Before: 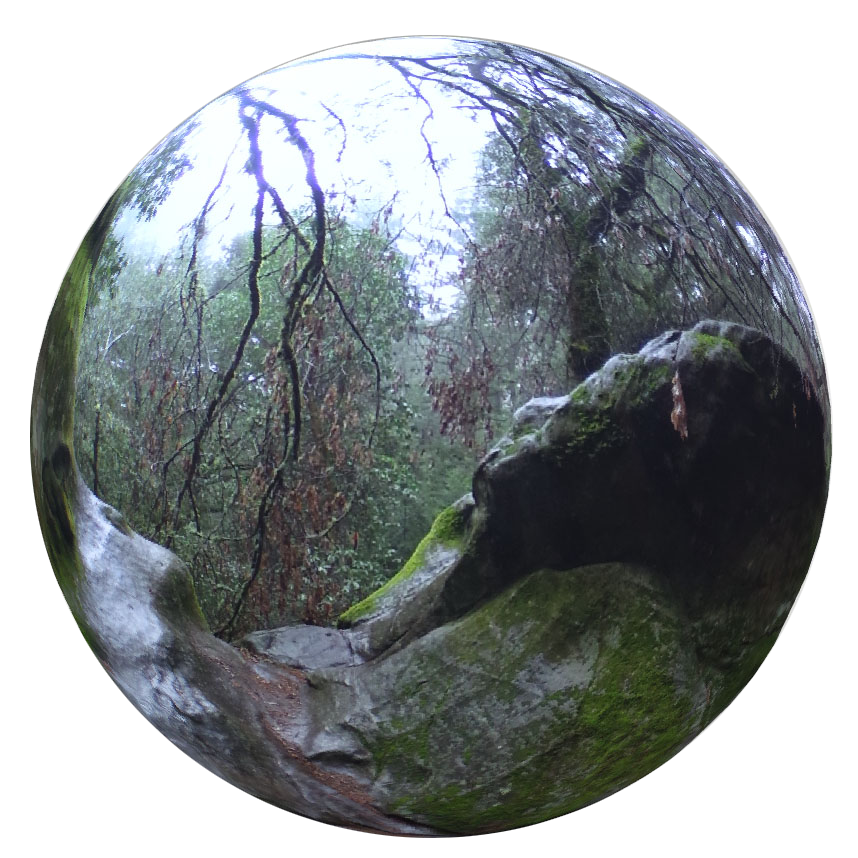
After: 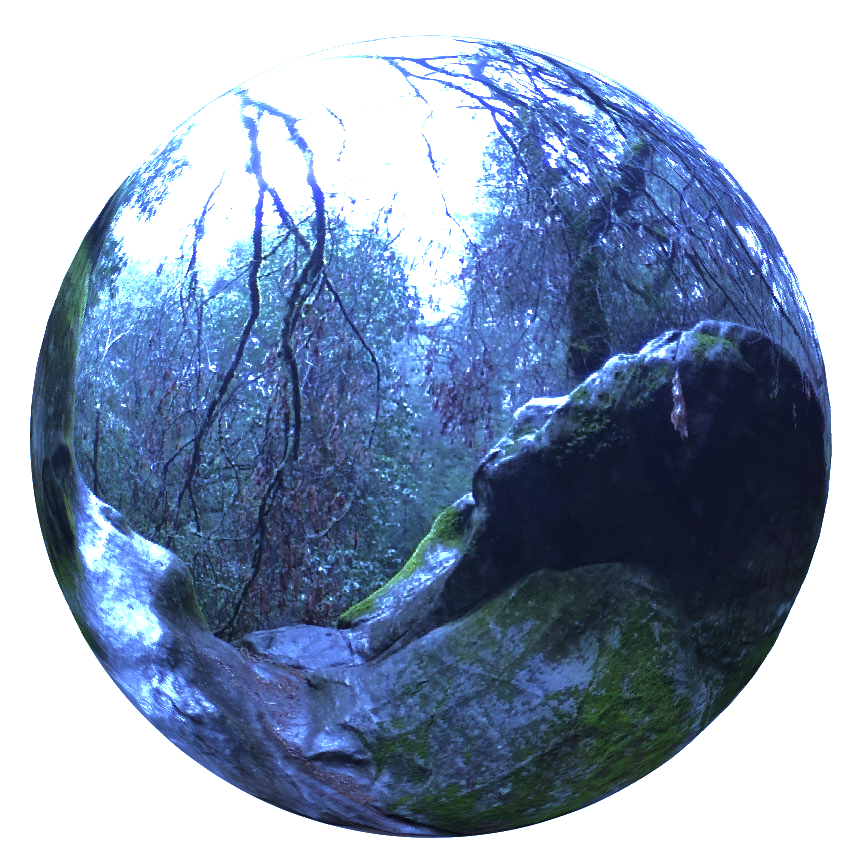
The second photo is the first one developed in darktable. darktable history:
white balance: red 0.766, blue 1.537
tone equalizer: -8 EV -0.417 EV, -7 EV -0.389 EV, -6 EV -0.333 EV, -5 EV -0.222 EV, -3 EV 0.222 EV, -2 EV 0.333 EV, -1 EV 0.389 EV, +0 EV 0.417 EV, edges refinement/feathering 500, mask exposure compensation -1.57 EV, preserve details no
exposure: black level correction 0, exposure 0.7 EV, compensate exposure bias true, compensate highlight preservation false
base curve: curves: ch0 [(0, 0) (0.826, 0.587) (1, 1)]
